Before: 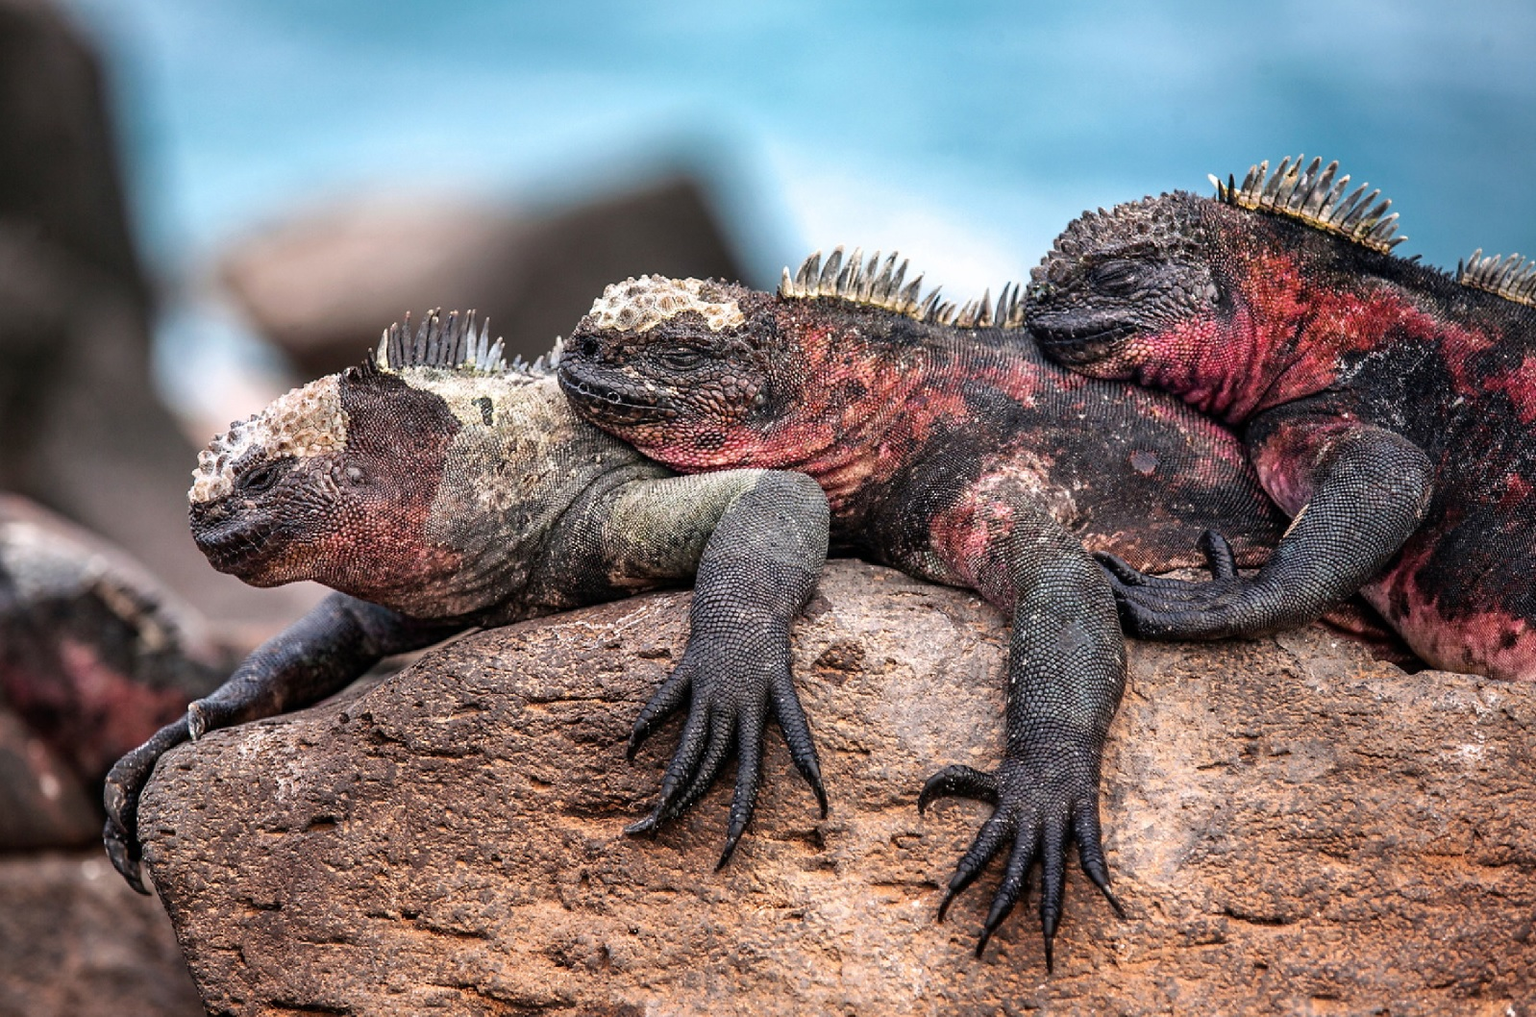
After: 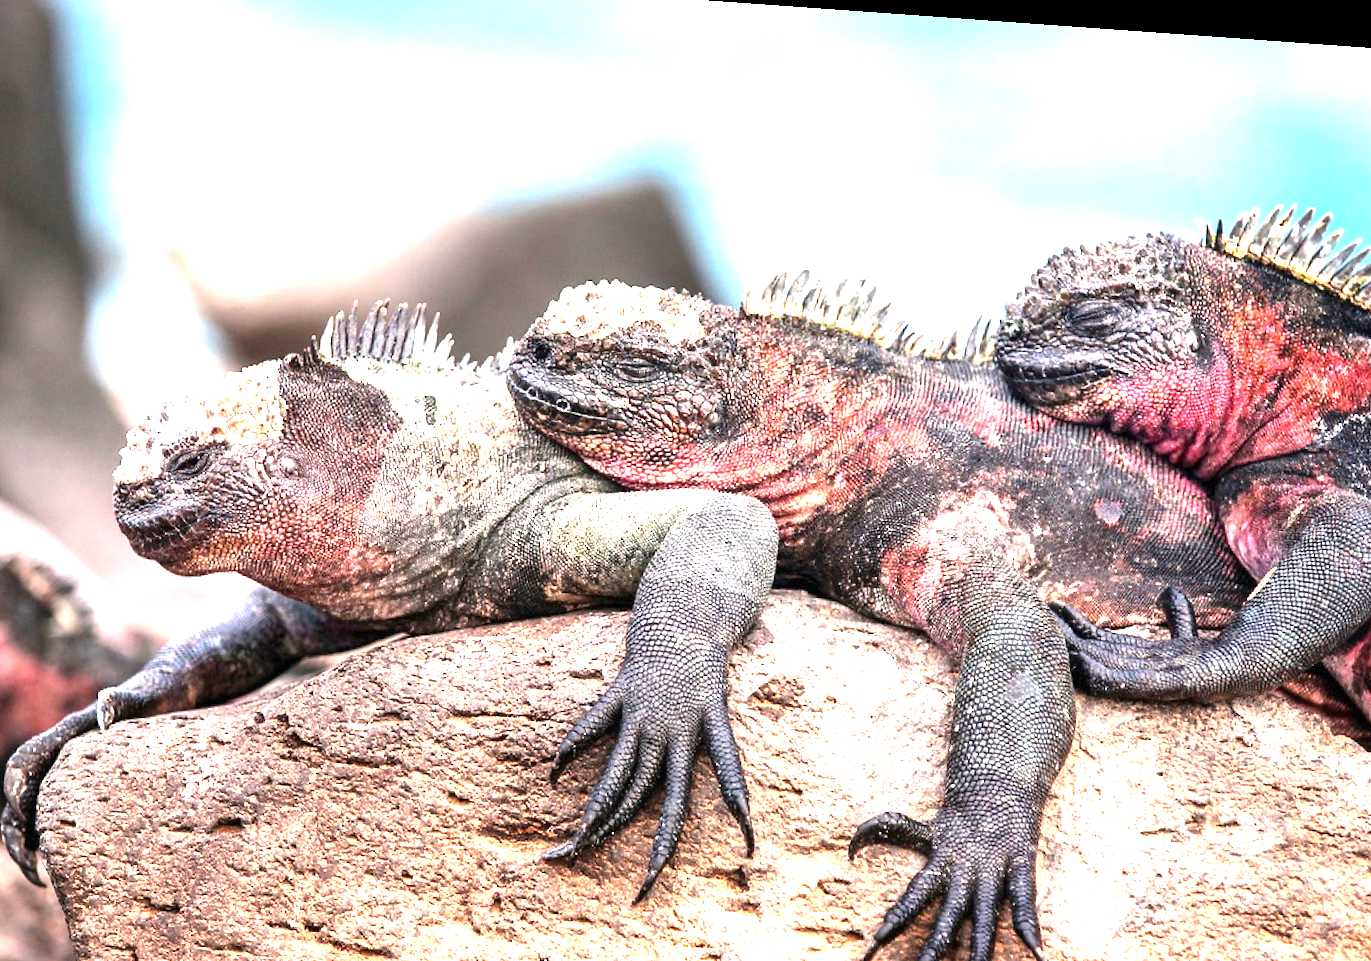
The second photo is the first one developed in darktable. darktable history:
rotate and perspective: rotation 4.1°, automatic cropping off
crop and rotate: left 7.196%, top 4.574%, right 10.605%, bottom 13.178%
exposure: exposure 2 EV, compensate exposure bias true, compensate highlight preservation false
